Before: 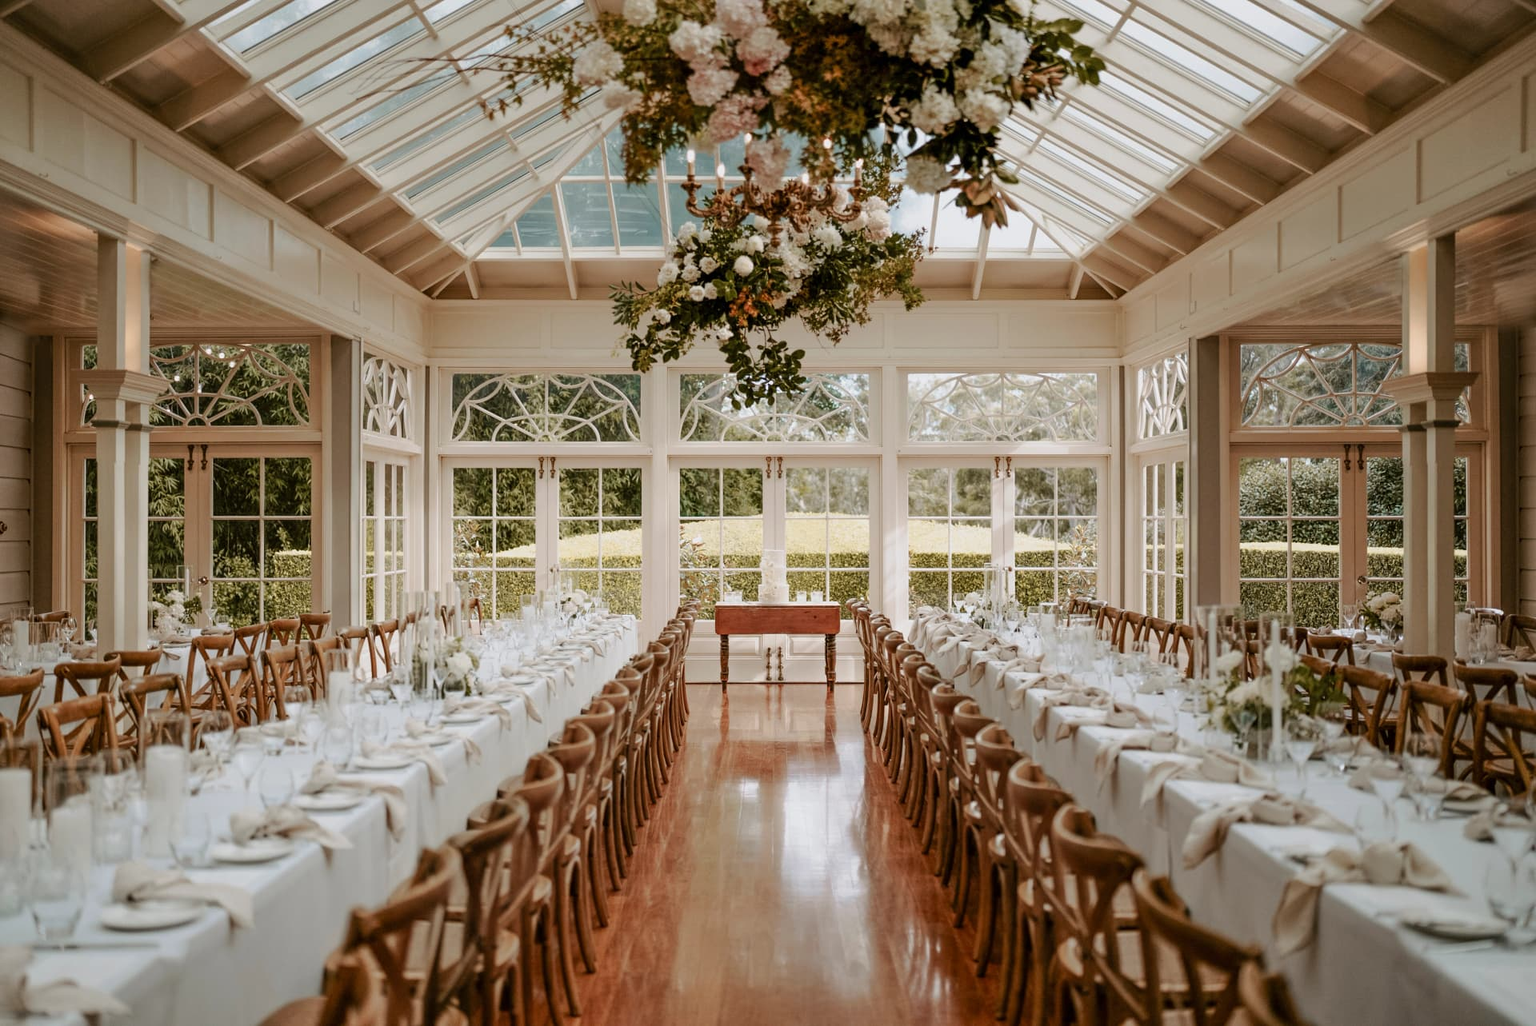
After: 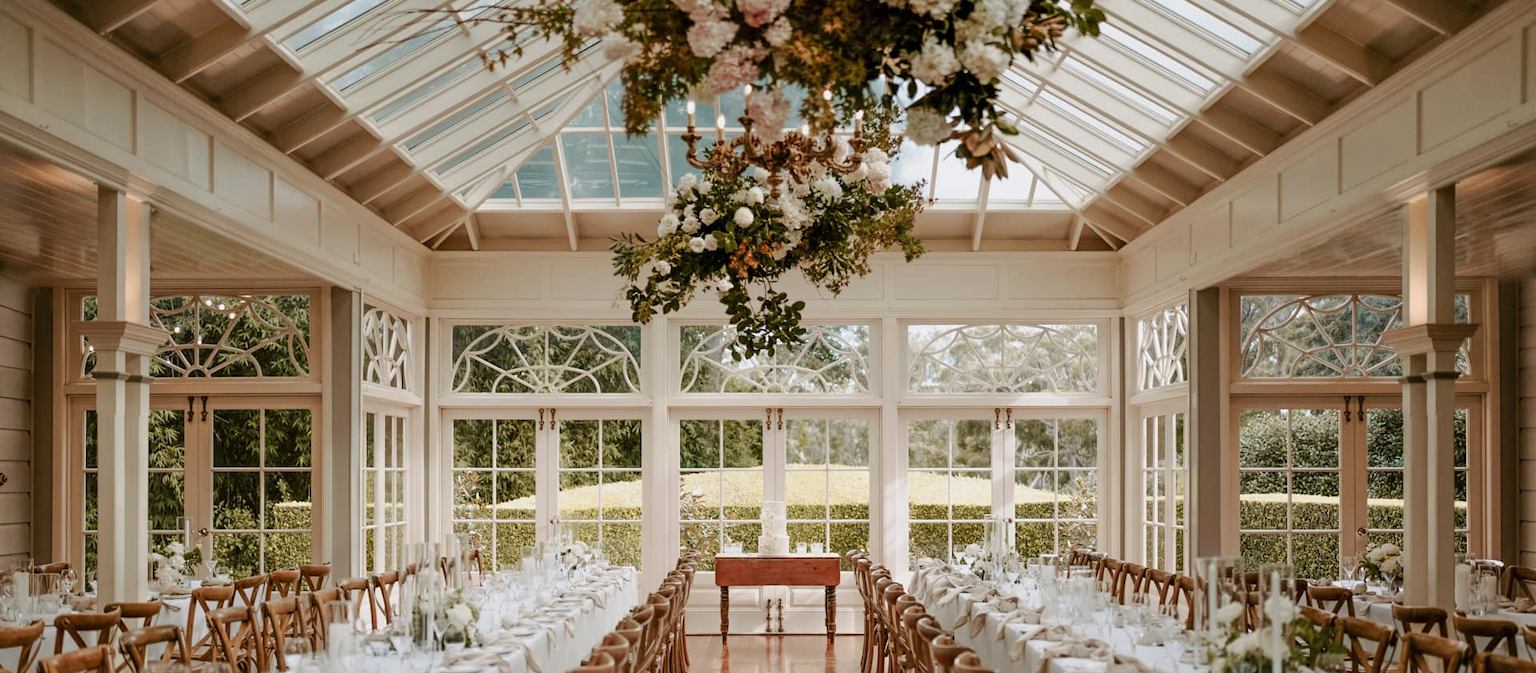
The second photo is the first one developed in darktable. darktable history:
crop and rotate: top 4.848%, bottom 29.503%
exposure: exposure 0.081 EV, compensate highlight preservation false
shadows and highlights: shadows 37.27, highlights -28.18, soften with gaussian
